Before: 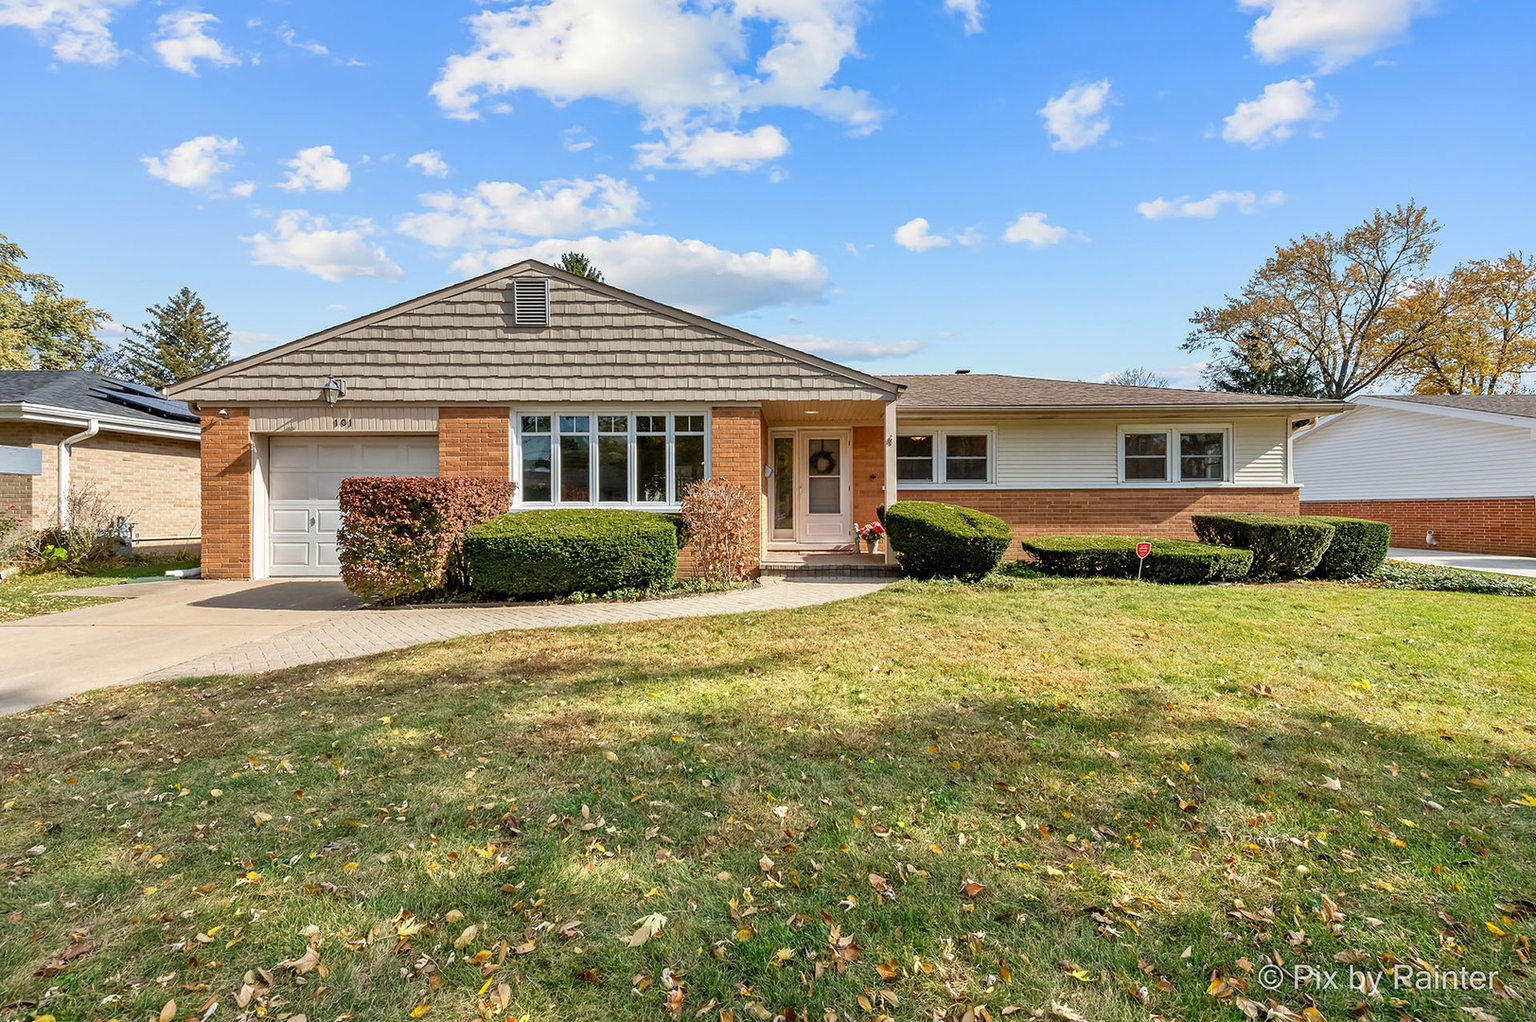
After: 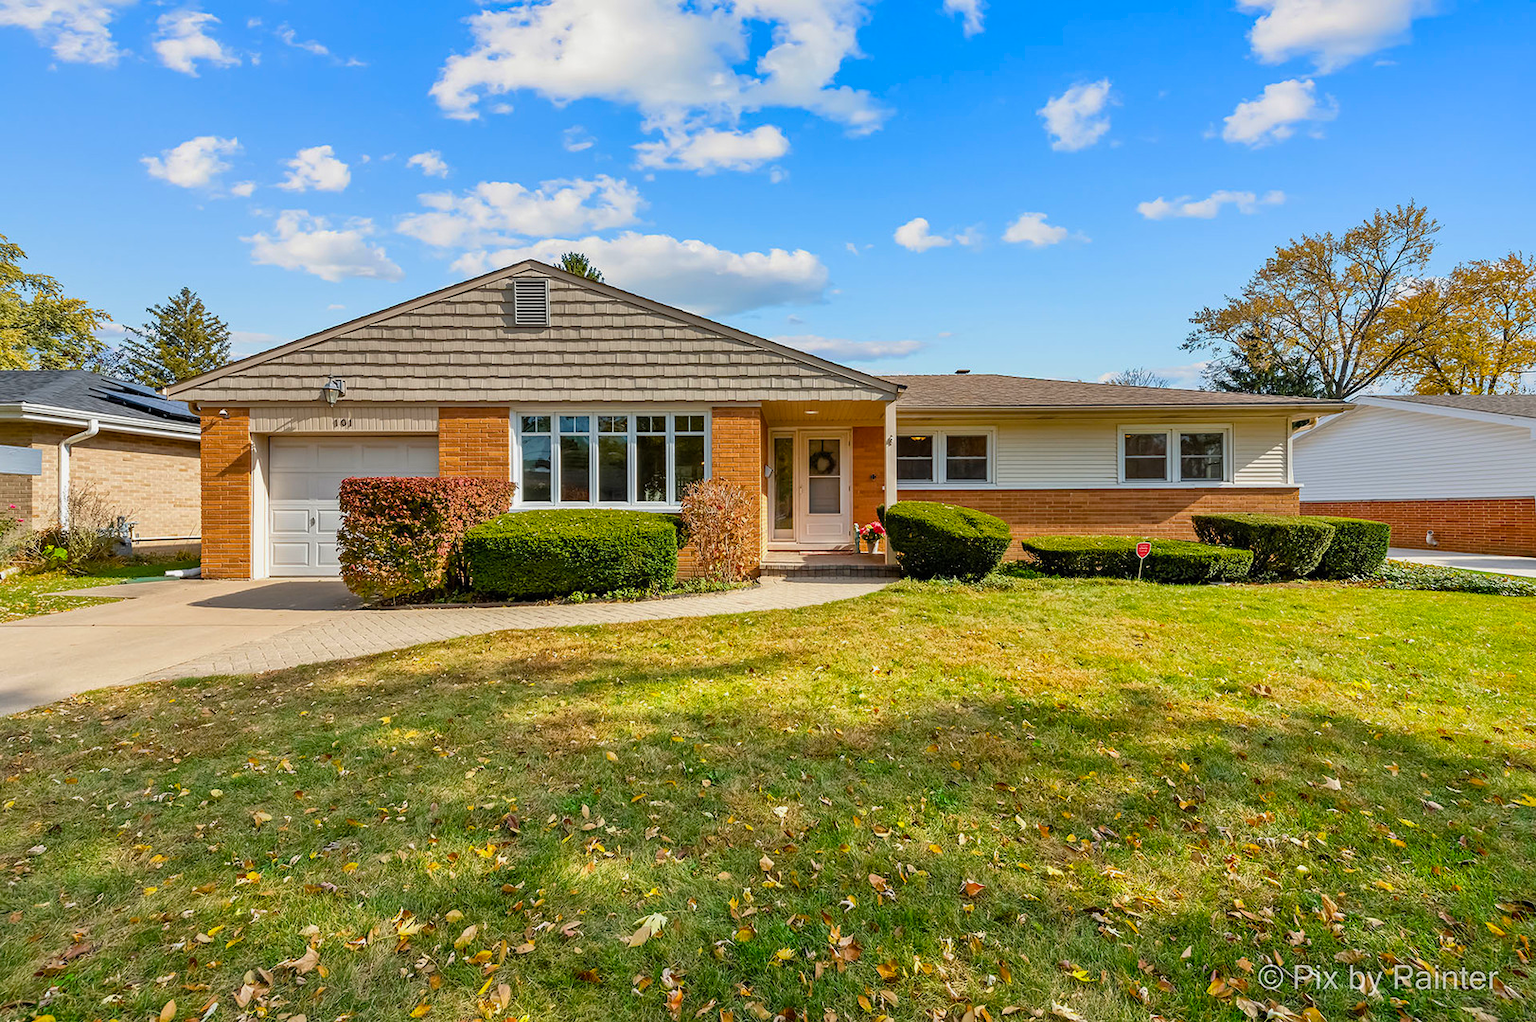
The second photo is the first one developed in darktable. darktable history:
color balance rgb: perceptual saturation grading › global saturation 25%, global vibrance 20%
shadows and highlights: shadows 25, white point adjustment -3, highlights -30
